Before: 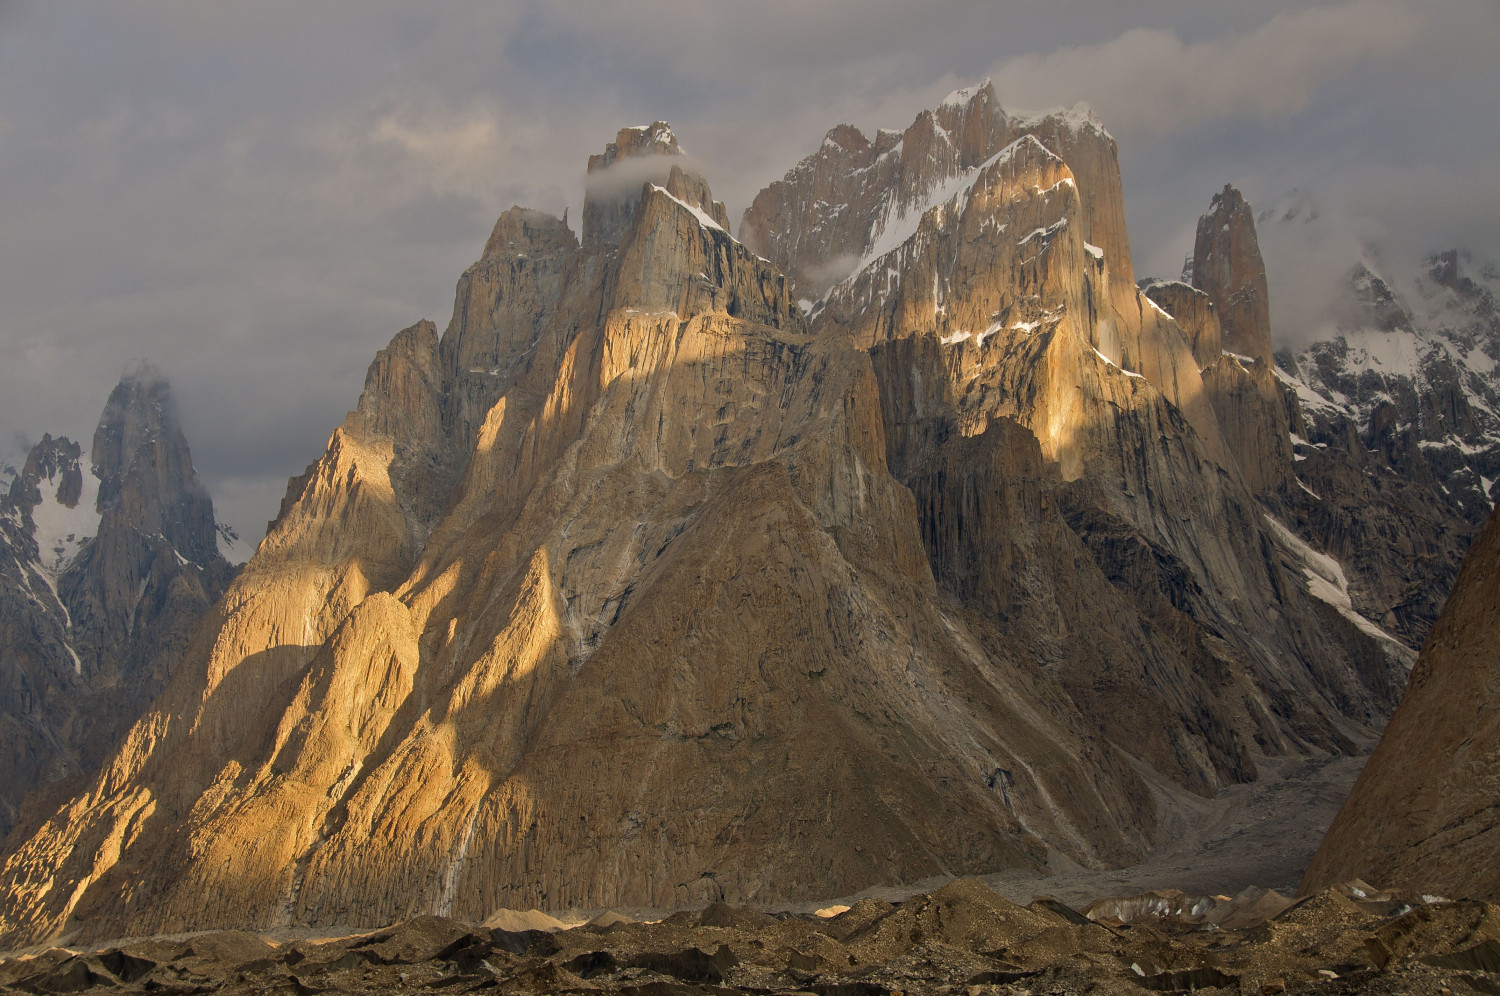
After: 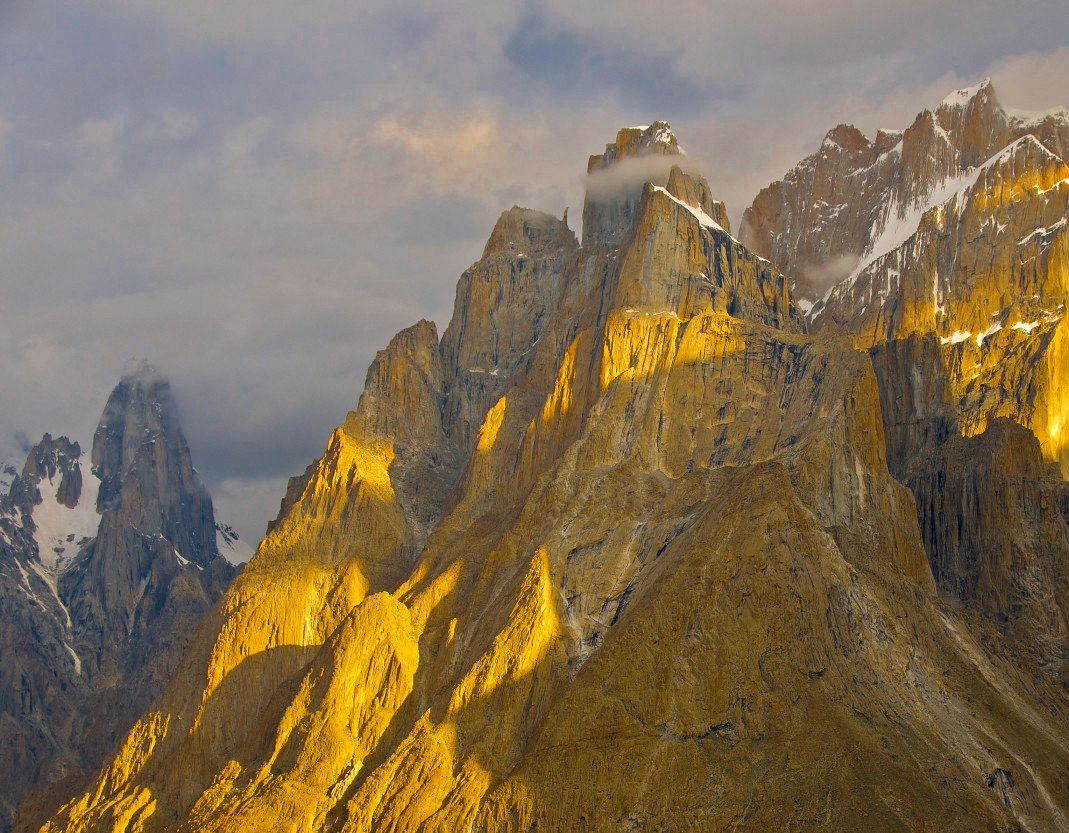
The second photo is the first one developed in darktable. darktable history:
haze removal: compatibility mode true, adaptive false
crop: right 28.697%, bottom 16.364%
color zones: curves: ch0 [(0, 0.5) (0.125, 0.4) (0.25, 0.5) (0.375, 0.4) (0.5, 0.4) (0.625, 0.35) (0.75, 0.35) (0.875, 0.5)]; ch1 [(0, 0.35) (0.125, 0.45) (0.25, 0.35) (0.375, 0.35) (0.5, 0.35) (0.625, 0.35) (0.75, 0.45) (0.875, 0.35)]; ch2 [(0, 0.6) (0.125, 0.5) (0.25, 0.5) (0.375, 0.6) (0.5, 0.6) (0.625, 0.5) (0.75, 0.5) (0.875, 0.5)]
color balance rgb: highlights gain › luminance 17.222%, perceptual saturation grading › global saturation 63.829%, perceptual saturation grading › highlights 48.966%, perceptual saturation grading › shadows 29.296%, global vibrance 9.705%
exposure: exposure 0.201 EV, compensate exposure bias true, compensate highlight preservation false
